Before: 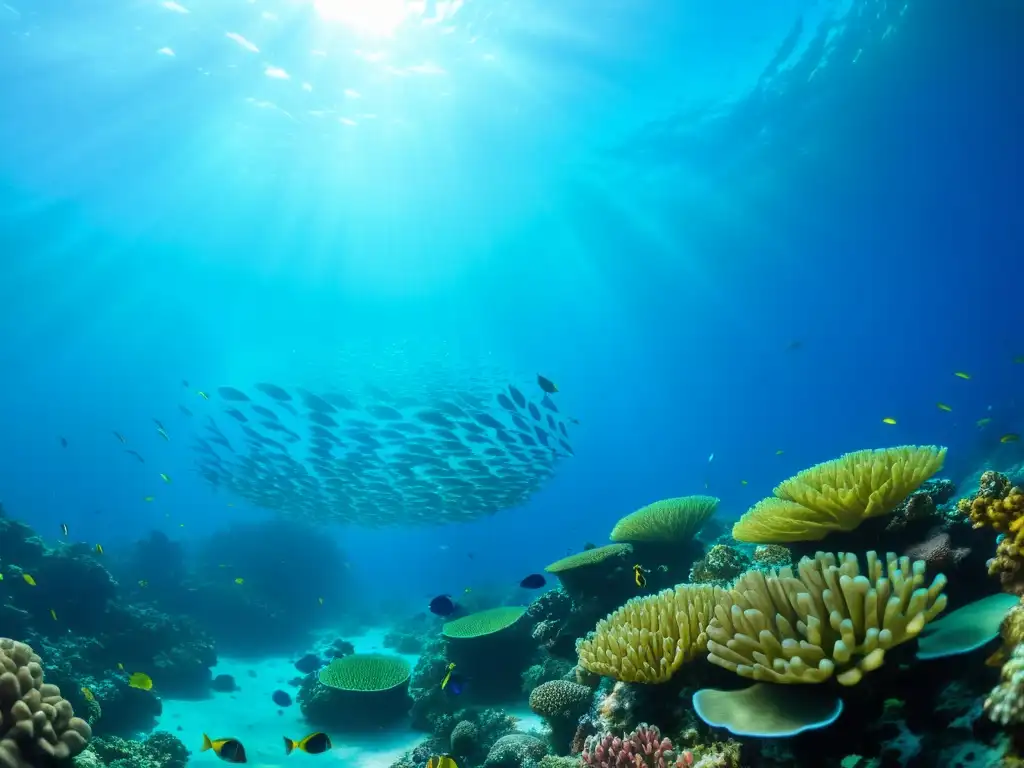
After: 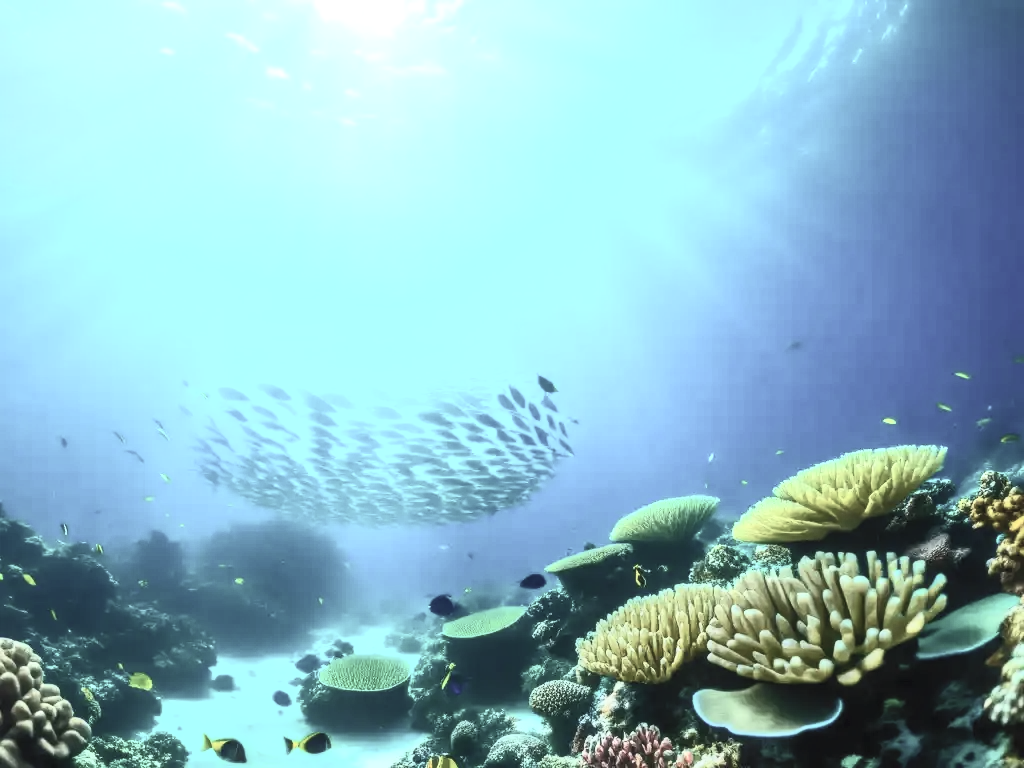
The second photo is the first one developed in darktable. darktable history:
levels: black 8.54%
tone equalizer: edges refinement/feathering 500, mask exposure compensation -1.57 EV, preserve details no
local contrast: on, module defaults
contrast brightness saturation: contrast 0.566, brightness 0.574, saturation -0.346
